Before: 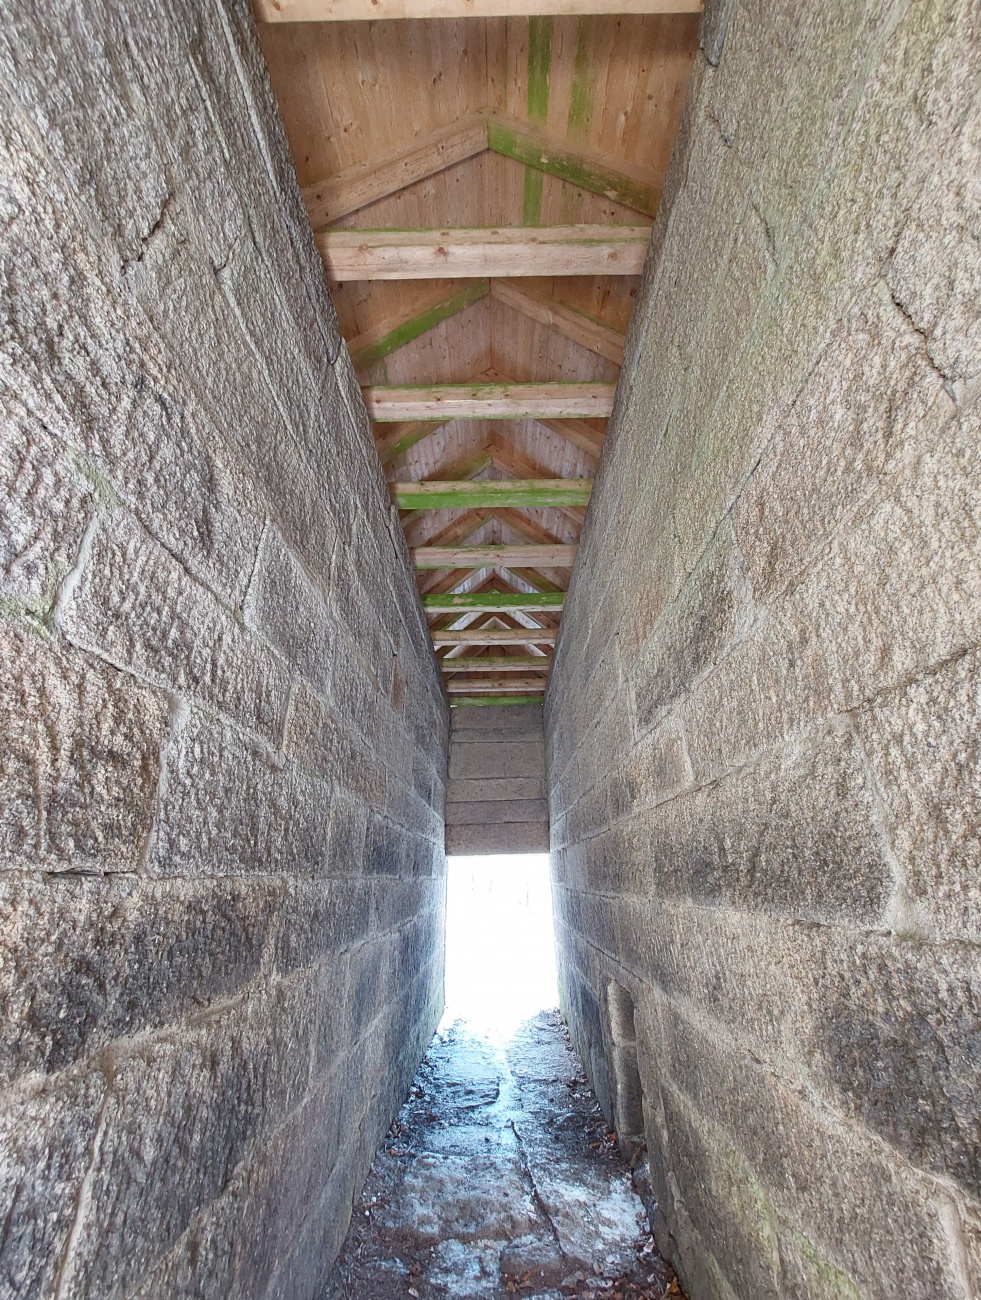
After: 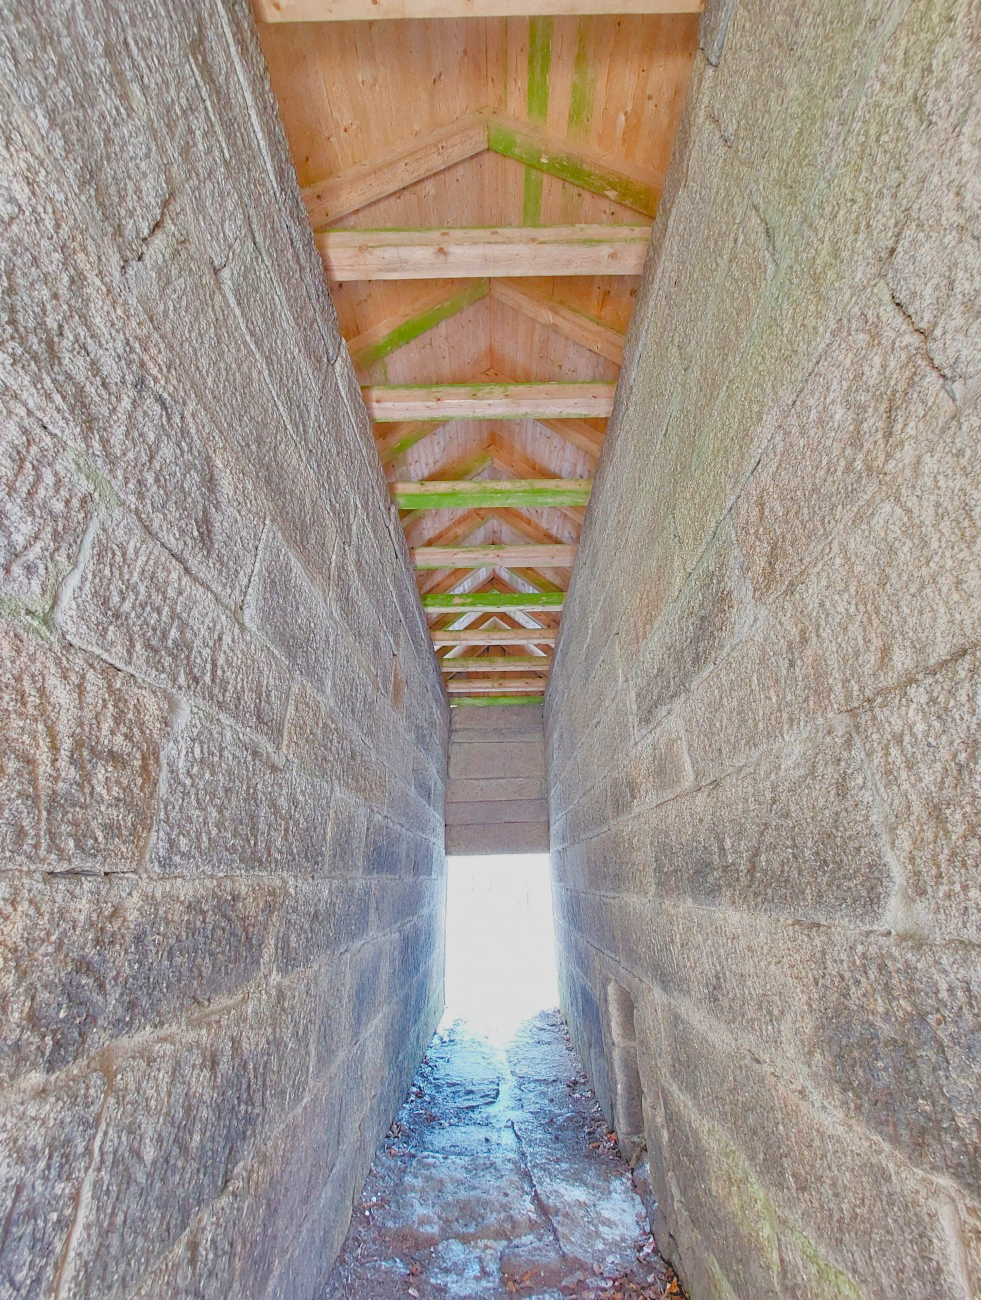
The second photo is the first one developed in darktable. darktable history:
color balance rgb: perceptual saturation grading › global saturation 20%, perceptual saturation grading › highlights -25%, perceptual saturation grading › shadows 50%
contrast brightness saturation: contrast -0.28
tone equalizer: -7 EV 0.15 EV, -6 EV 0.6 EV, -5 EV 1.15 EV, -4 EV 1.33 EV, -3 EV 1.15 EV, -2 EV 0.6 EV, -1 EV 0.15 EV, mask exposure compensation -0.5 EV
rgb levels: levels [[0.029, 0.461, 0.922], [0, 0.5, 1], [0, 0.5, 1]]
